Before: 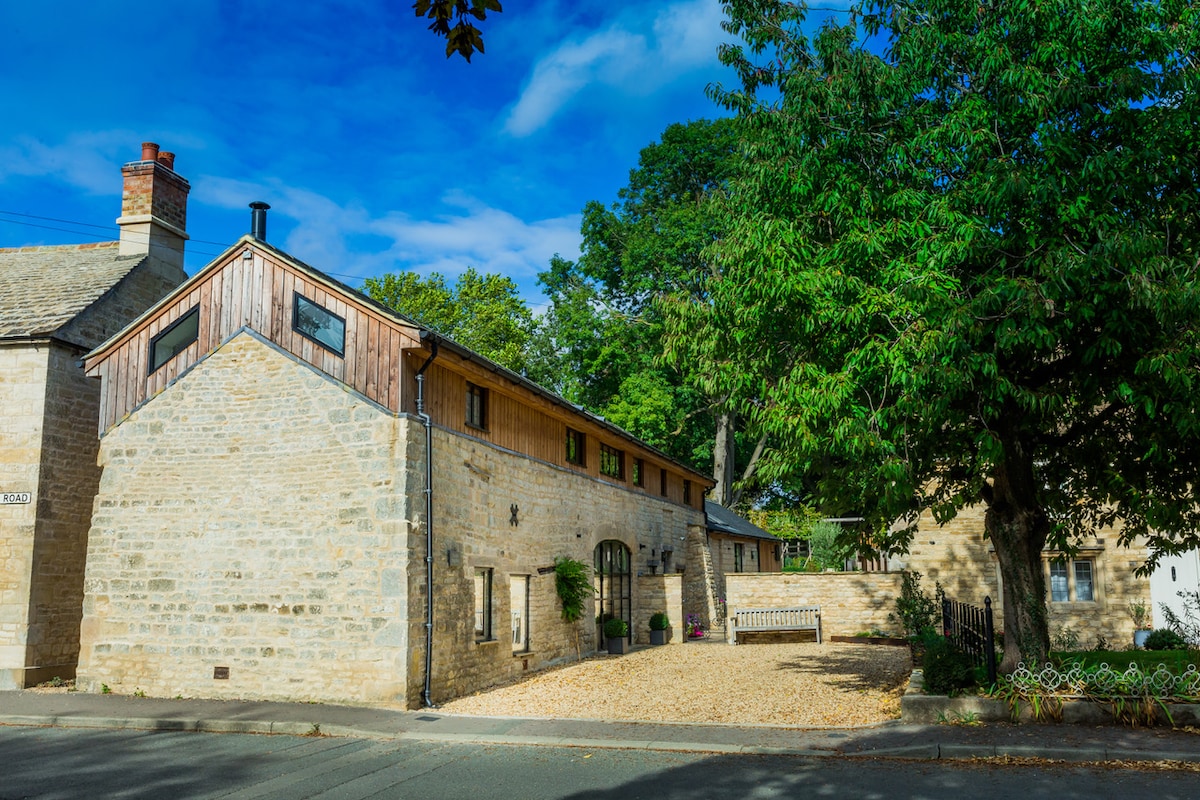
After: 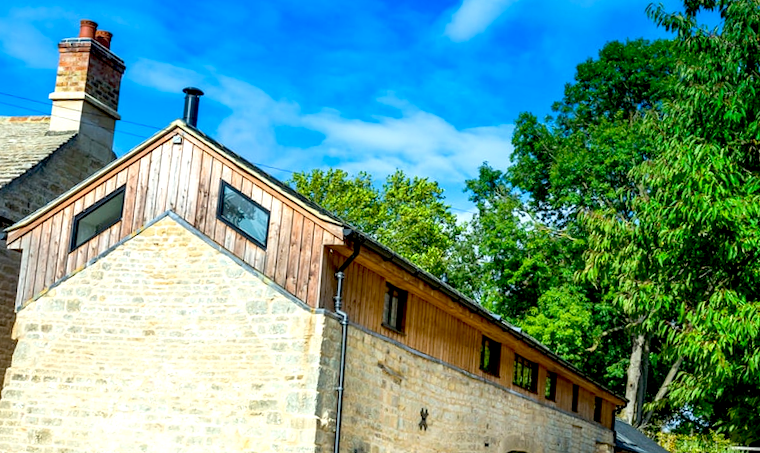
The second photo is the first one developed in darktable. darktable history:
exposure: black level correction 0.012, exposure 0.697 EV, compensate highlight preservation false
crop and rotate: angle -4.33°, left 2.085%, top 6.916%, right 27.575%, bottom 30.189%
